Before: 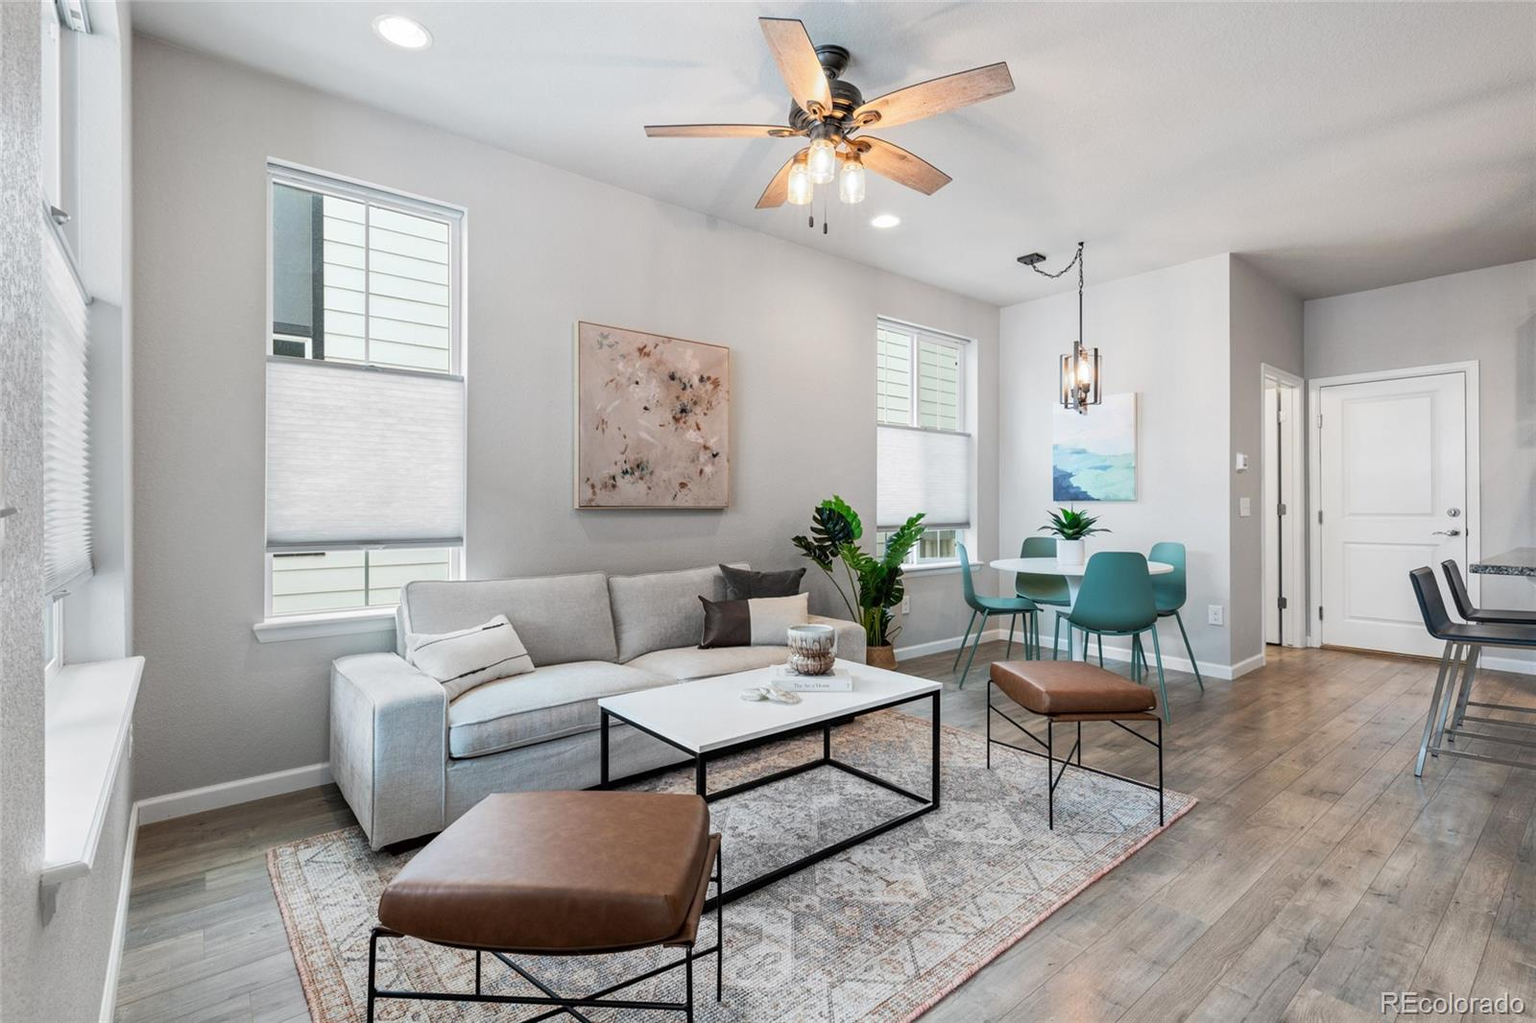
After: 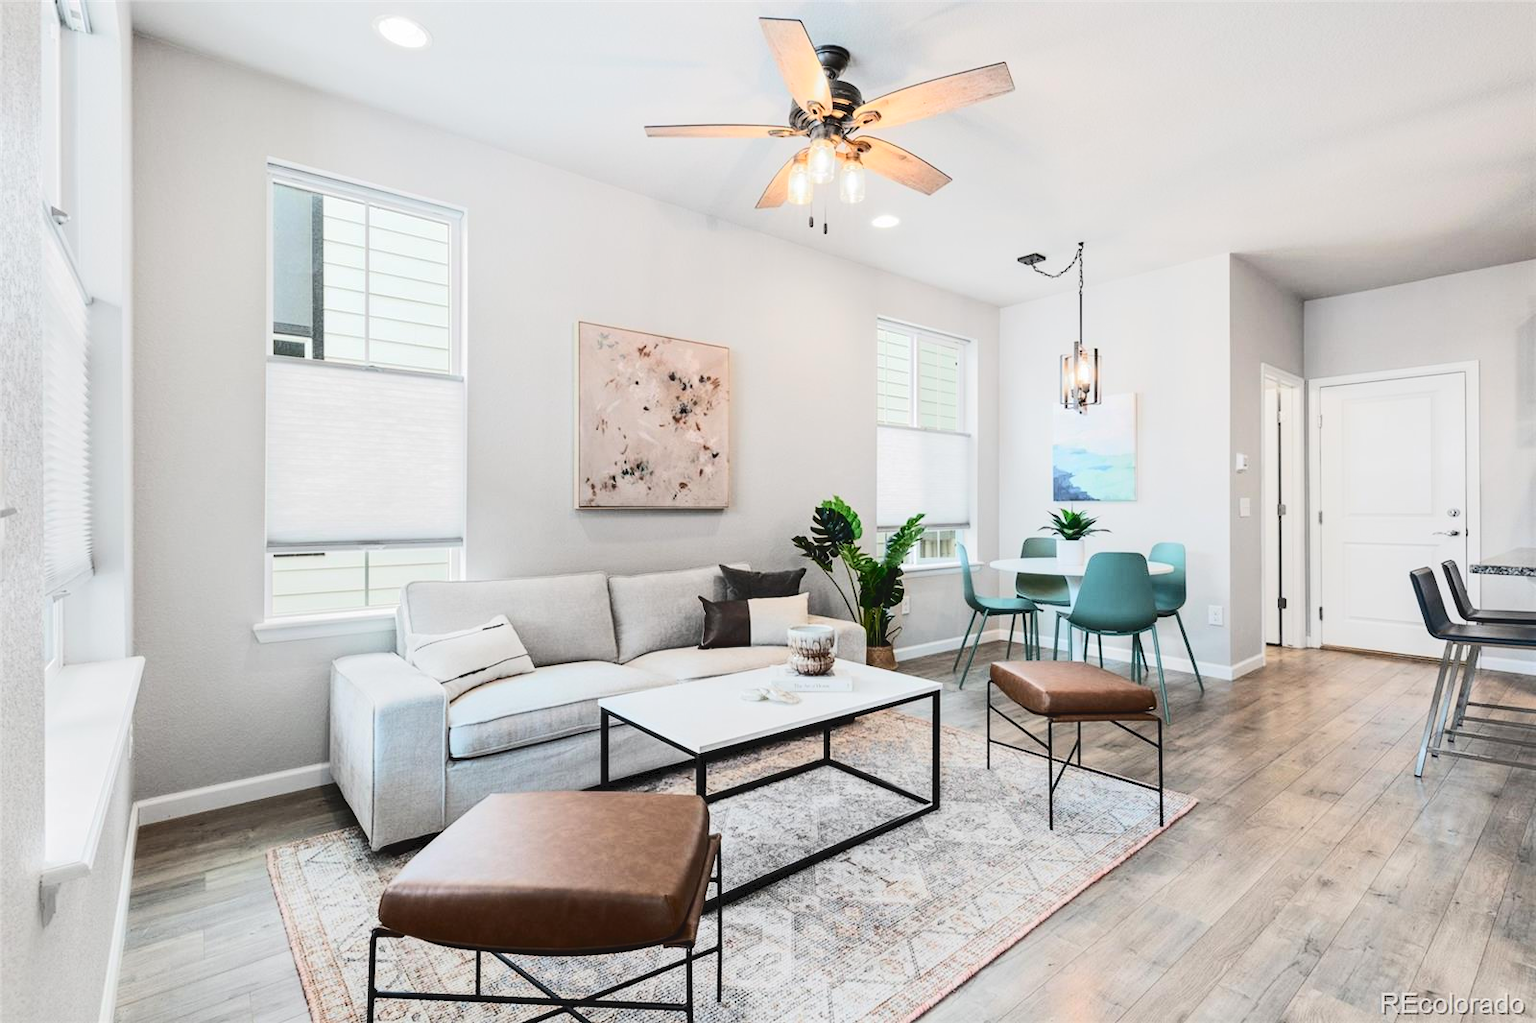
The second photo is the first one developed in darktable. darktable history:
tone curve: curves: ch0 [(0, 0) (0.003, 0.061) (0.011, 0.065) (0.025, 0.066) (0.044, 0.077) (0.069, 0.092) (0.1, 0.106) (0.136, 0.125) (0.177, 0.16) (0.224, 0.206) (0.277, 0.272) (0.335, 0.356) (0.399, 0.472) (0.468, 0.59) (0.543, 0.686) (0.623, 0.766) (0.709, 0.832) (0.801, 0.886) (0.898, 0.929) (1, 1)], color space Lab, independent channels, preserve colors none
